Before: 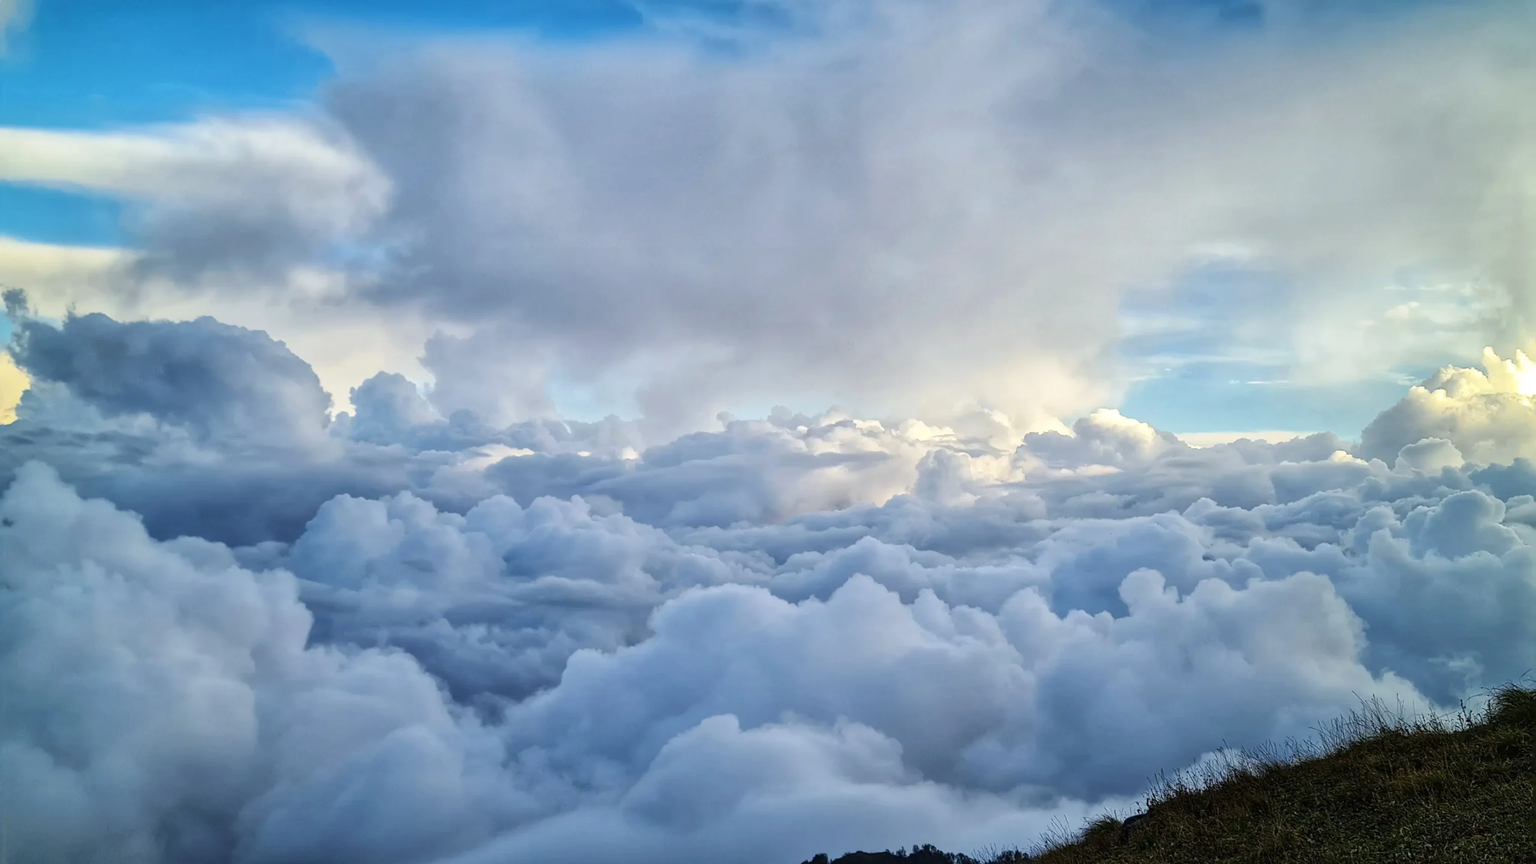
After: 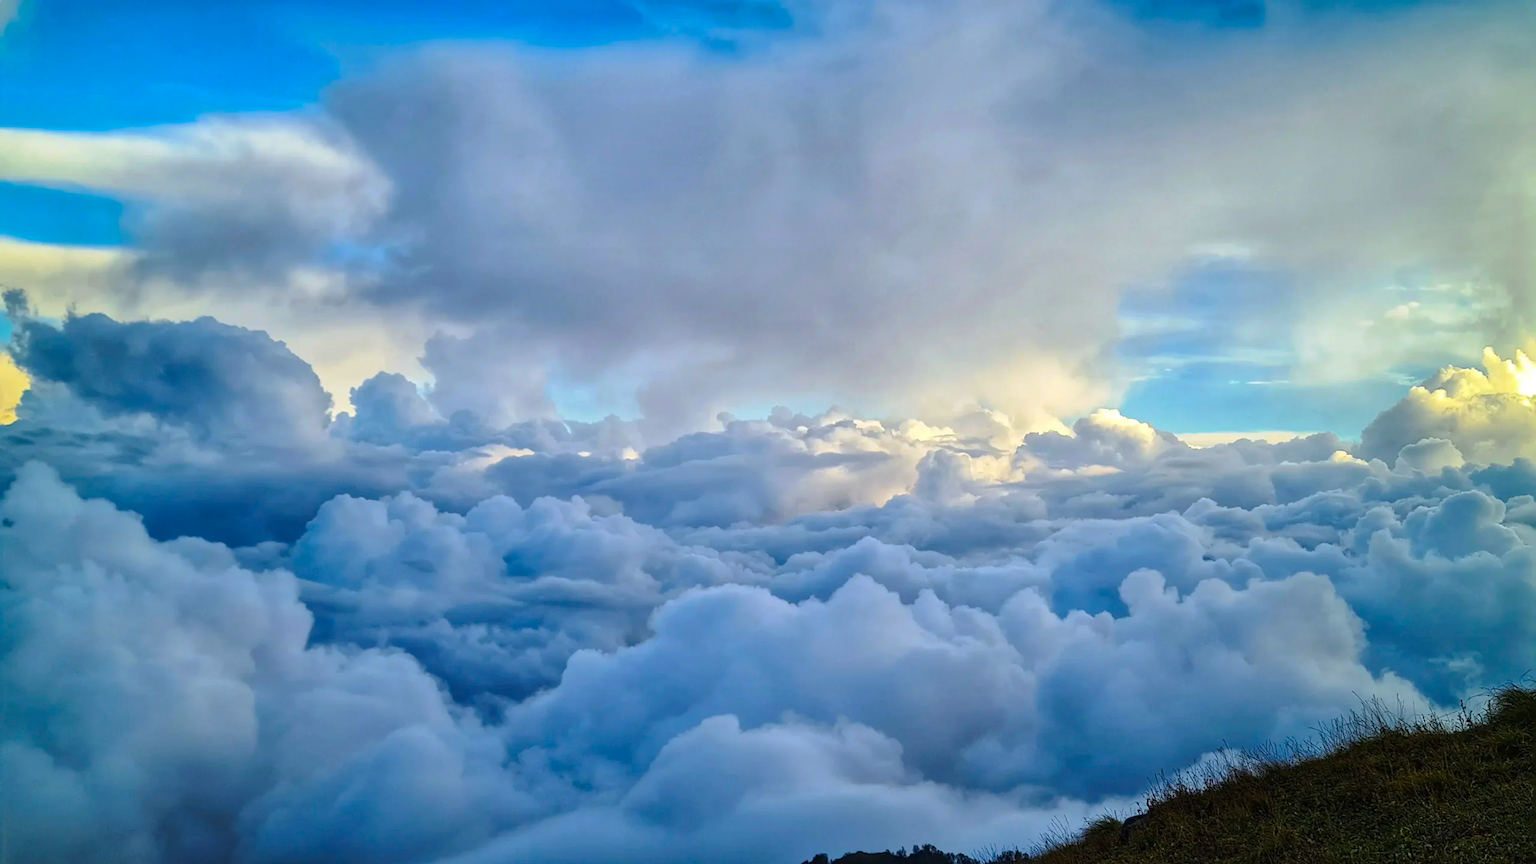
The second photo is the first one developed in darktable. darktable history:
color balance rgb: linear chroma grading › global chroma 15%, perceptual saturation grading › global saturation 30%
fill light: on, module defaults
tone curve: curves: ch0 [(0, 0) (0.003, 0.002) (0.011, 0.009) (0.025, 0.021) (0.044, 0.037) (0.069, 0.058) (0.1, 0.084) (0.136, 0.114) (0.177, 0.149) (0.224, 0.188) (0.277, 0.232) (0.335, 0.281) (0.399, 0.341) (0.468, 0.416) (0.543, 0.496) (0.623, 0.574) (0.709, 0.659) (0.801, 0.754) (0.898, 0.876) (1, 1)], preserve colors none
